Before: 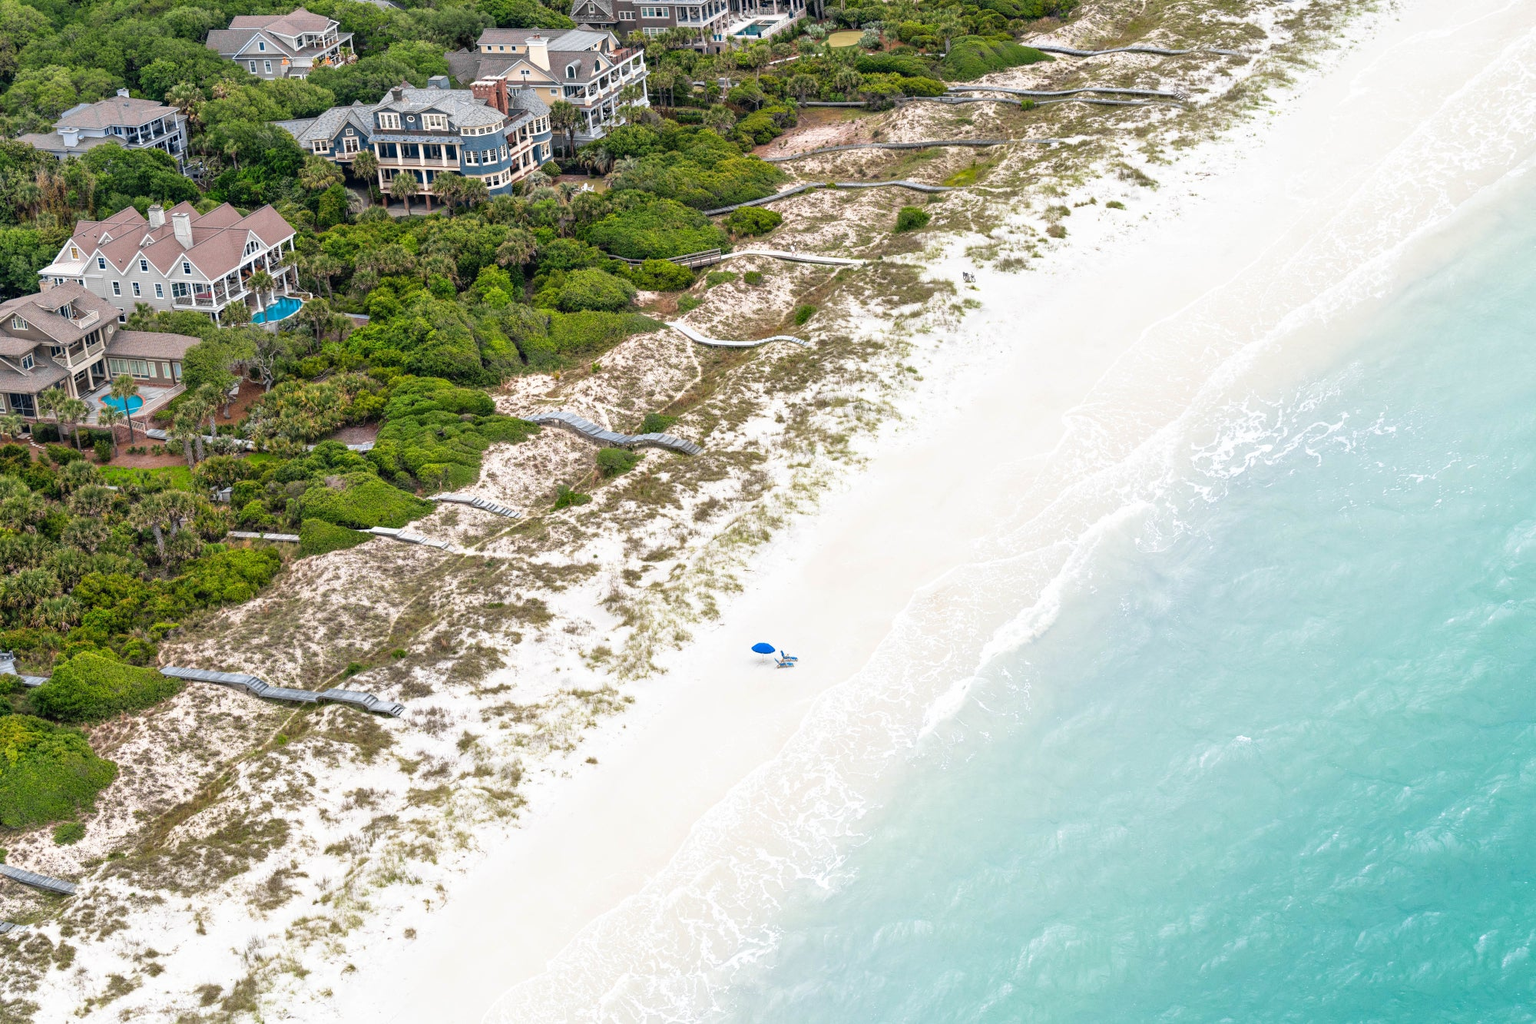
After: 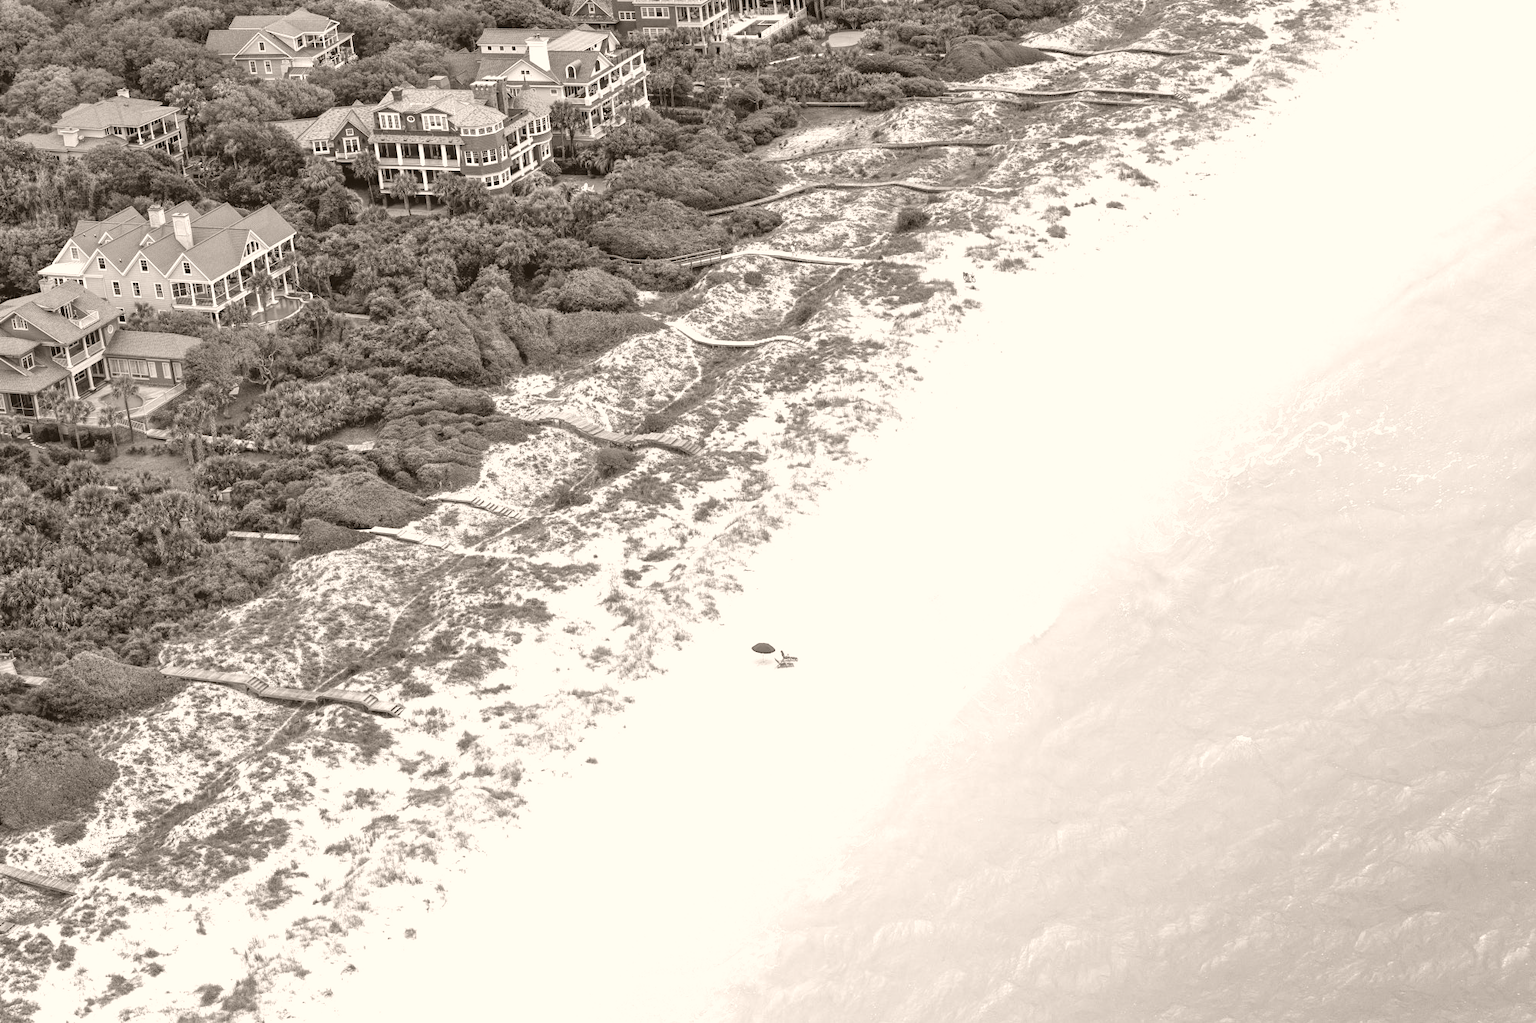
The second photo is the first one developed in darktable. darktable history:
colorize: hue 26.62°, saturation 18%, source mix 100%, lightness 25.27% | blend: blend mode coloradjustment, opacity 100%; mask: uniform (no mask)
